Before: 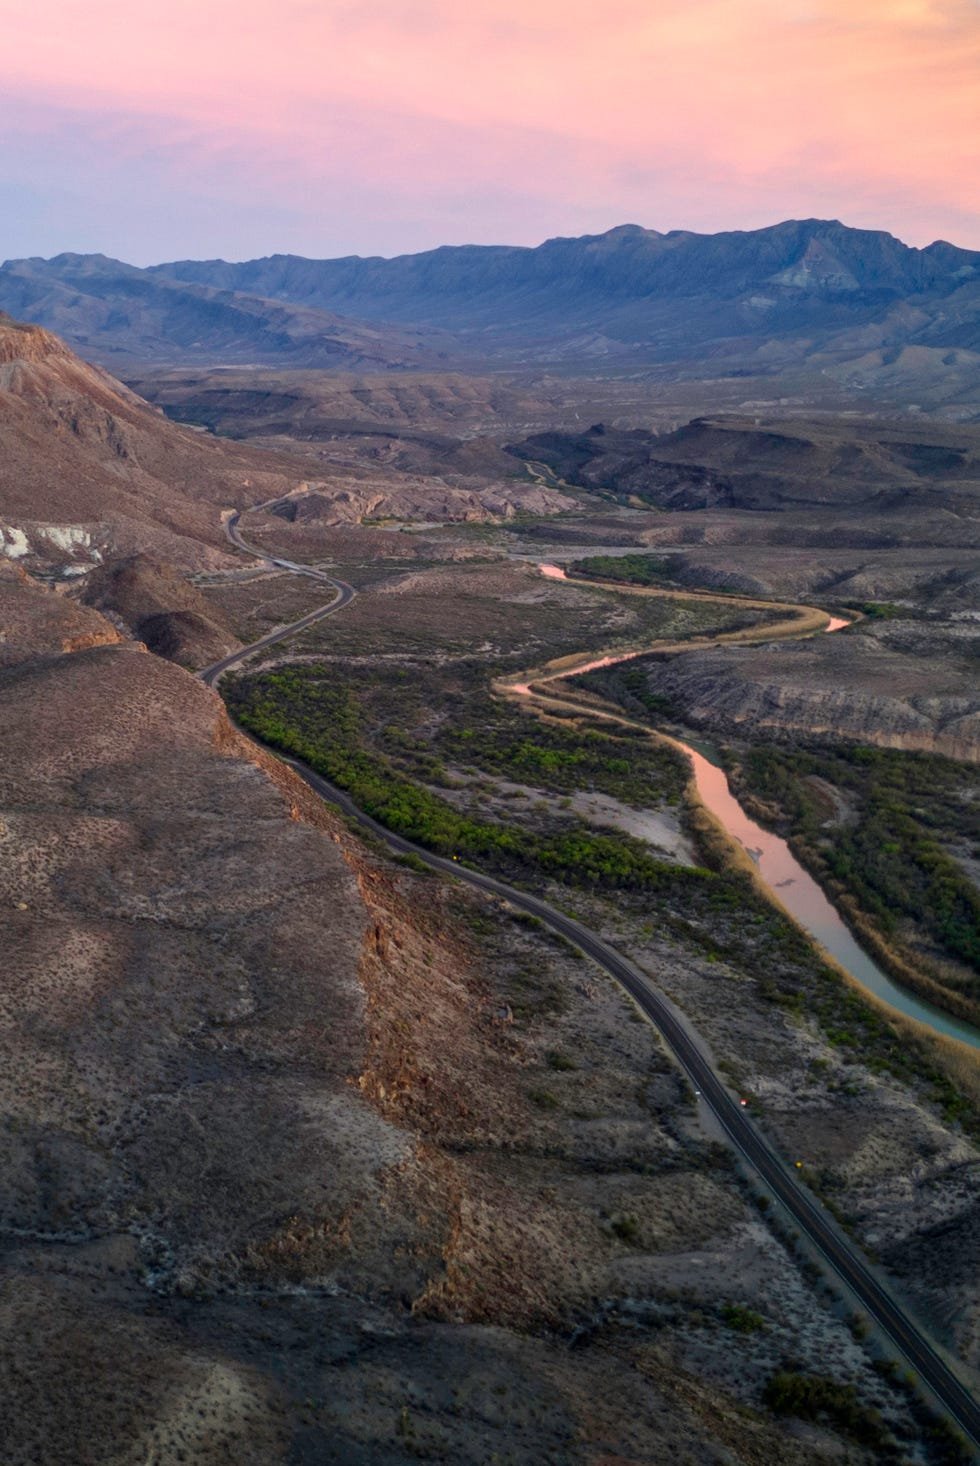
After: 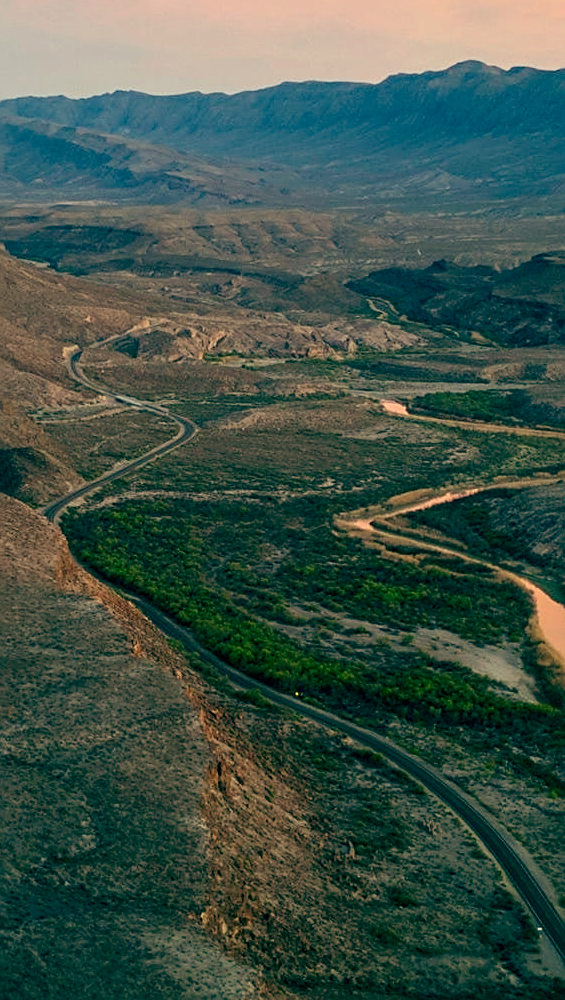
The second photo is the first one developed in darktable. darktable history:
crop: left 16.202%, top 11.208%, right 26.045%, bottom 20.557%
color balance: mode lift, gamma, gain (sRGB), lift [1, 0.69, 1, 1], gamma [1, 1.482, 1, 1], gain [1, 1, 1, 0.802]
sharpen: on, module defaults
